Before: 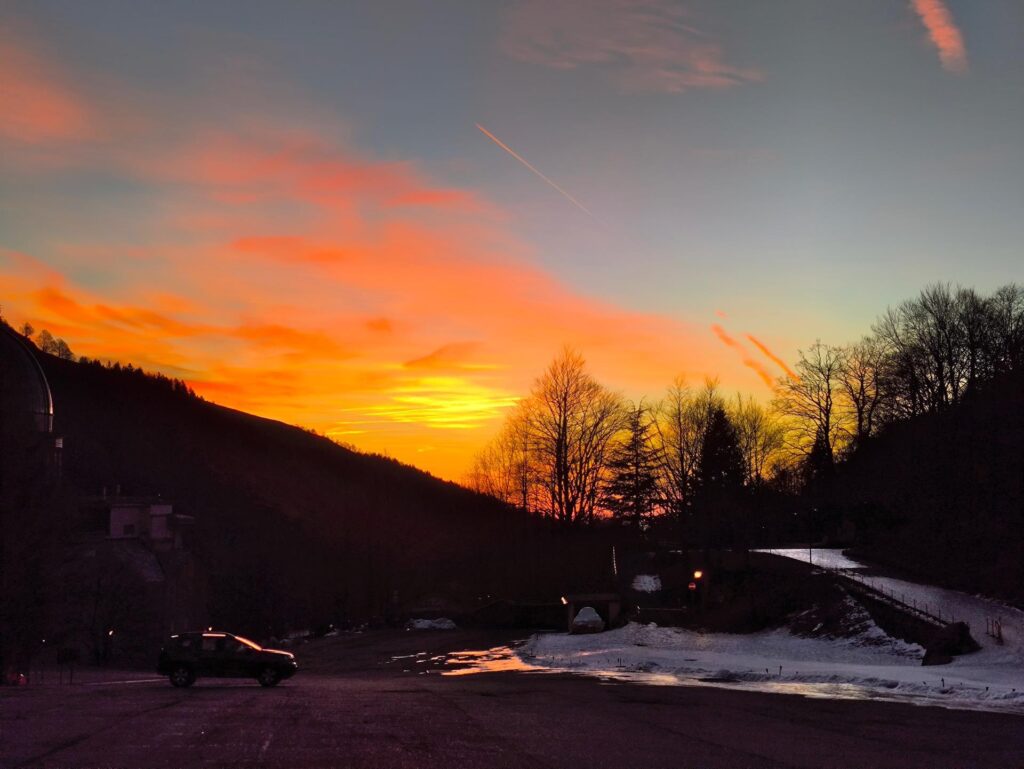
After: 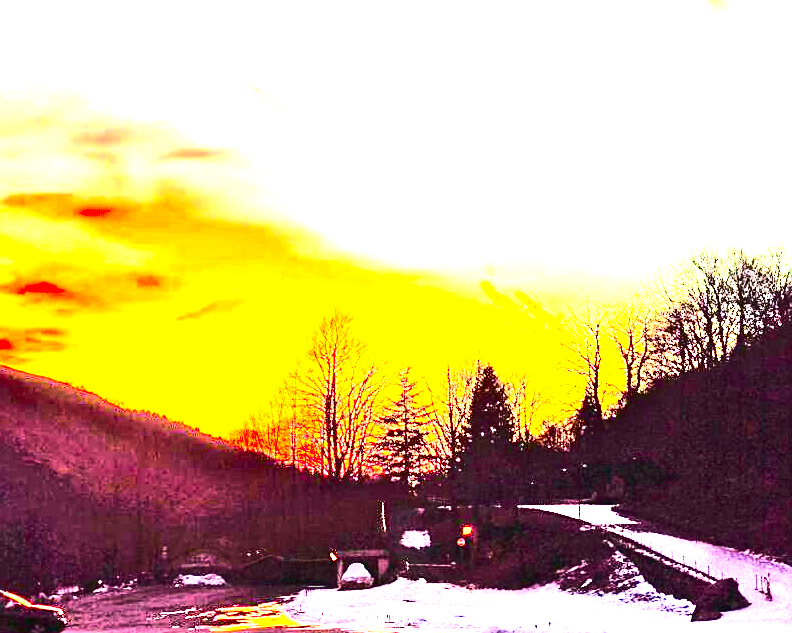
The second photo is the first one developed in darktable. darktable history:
contrast brightness saturation: contrast 0.162, saturation 0.312
crop: left 22.625%, top 5.83%, bottom 11.736%
tone curve: curves: ch0 [(0, 0.028) (0.037, 0.05) (0.123, 0.108) (0.19, 0.164) (0.269, 0.247) (0.475, 0.533) (0.595, 0.695) (0.718, 0.823) (0.855, 0.913) (1, 0.982)]; ch1 [(0, 0) (0.243, 0.245) (0.427, 0.41) (0.493, 0.481) (0.505, 0.502) (0.536, 0.545) (0.56, 0.582) (0.611, 0.644) (0.769, 0.807) (1, 1)]; ch2 [(0, 0) (0.249, 0.216) (0.349, 0.321) (0.424, 0.442) (0.476, 0.483) (0.498, 0.499) (0.517, 0.519) (0.532, 0.55) (0.569, 0.608) (0.614, 0.661) (0.706, 0.75) (0.808, 0.809) (0.991, 0.968)], color space Lab, independent channels, preserve colors none
sharpen: on, module defaults
tone equalizer: -8 EV -1.07 EV, -7 EV -0.976 EV, -6 EV -0.864 EV, -5 EV -0.588 EV, -3 EV 0.583 EV, -2 EV 0.85 EV, -1 EV 0.997 EV, +0 EV 1.08 EV, edges refinement/feathering 500, mask exposure compensation -1.57 EV, preserve details no
exposure: black level correction 0, exposure 3.994 EV, compensate exposure bias true, compensate highlight preservation false
velvia: strength 44.66%
